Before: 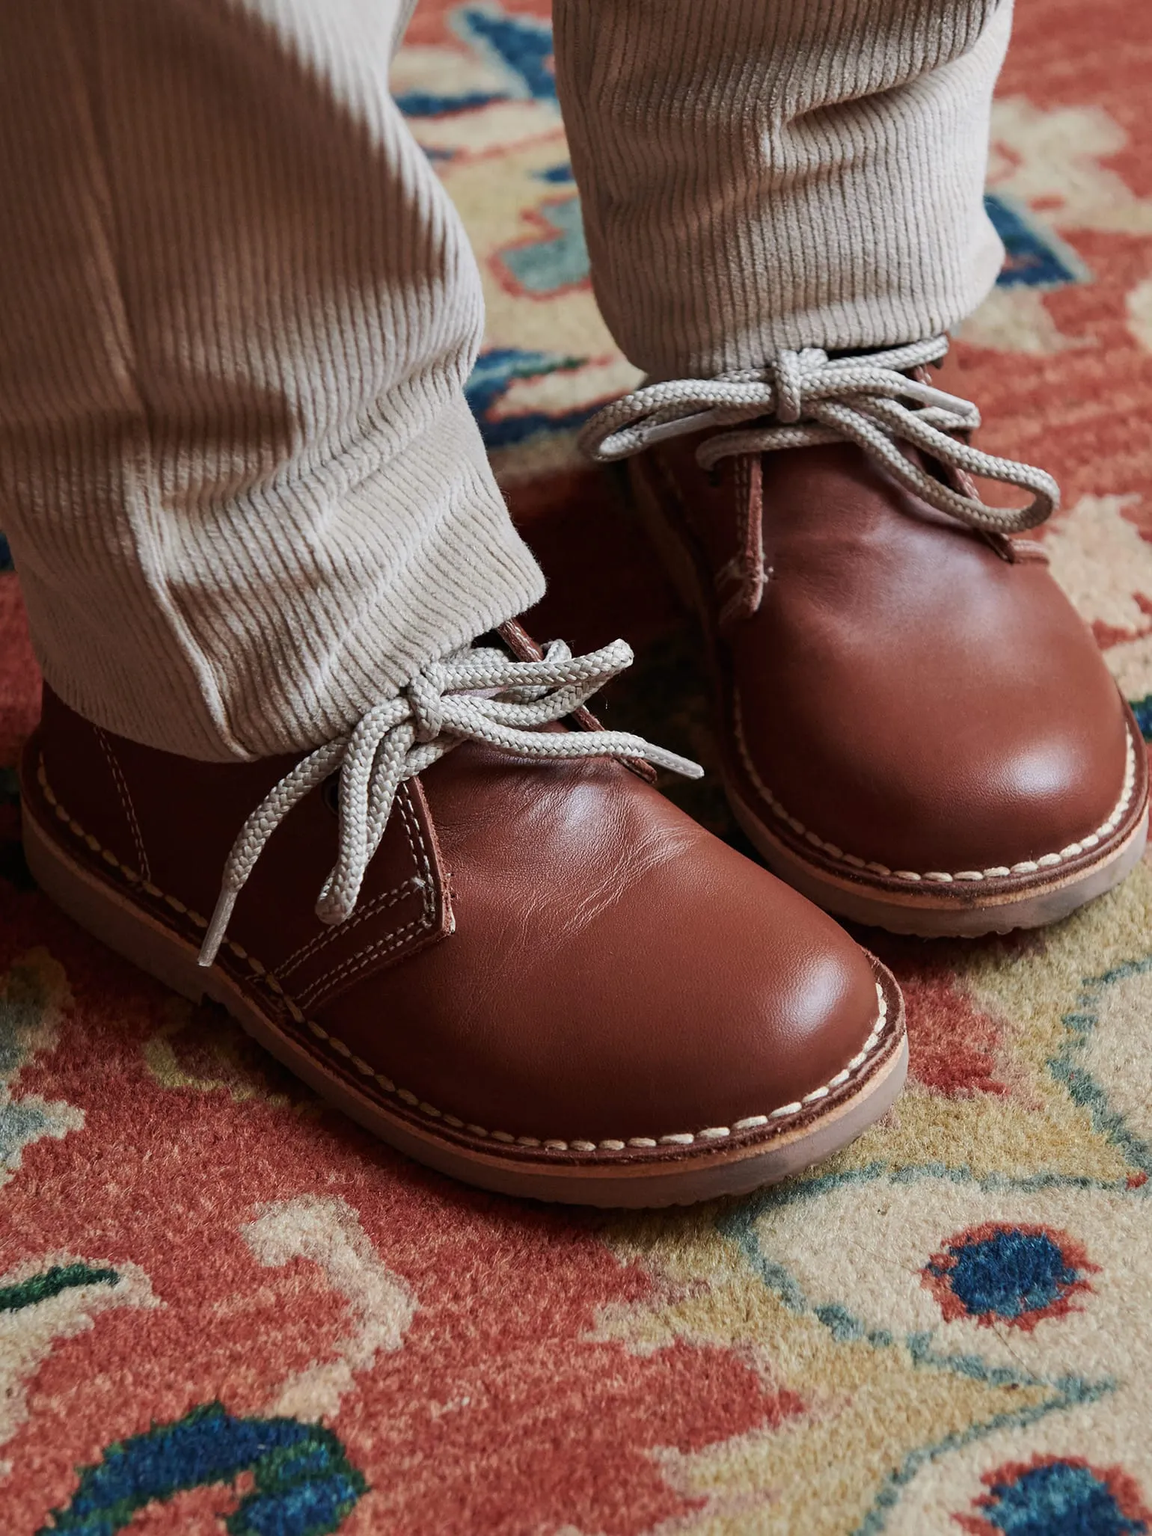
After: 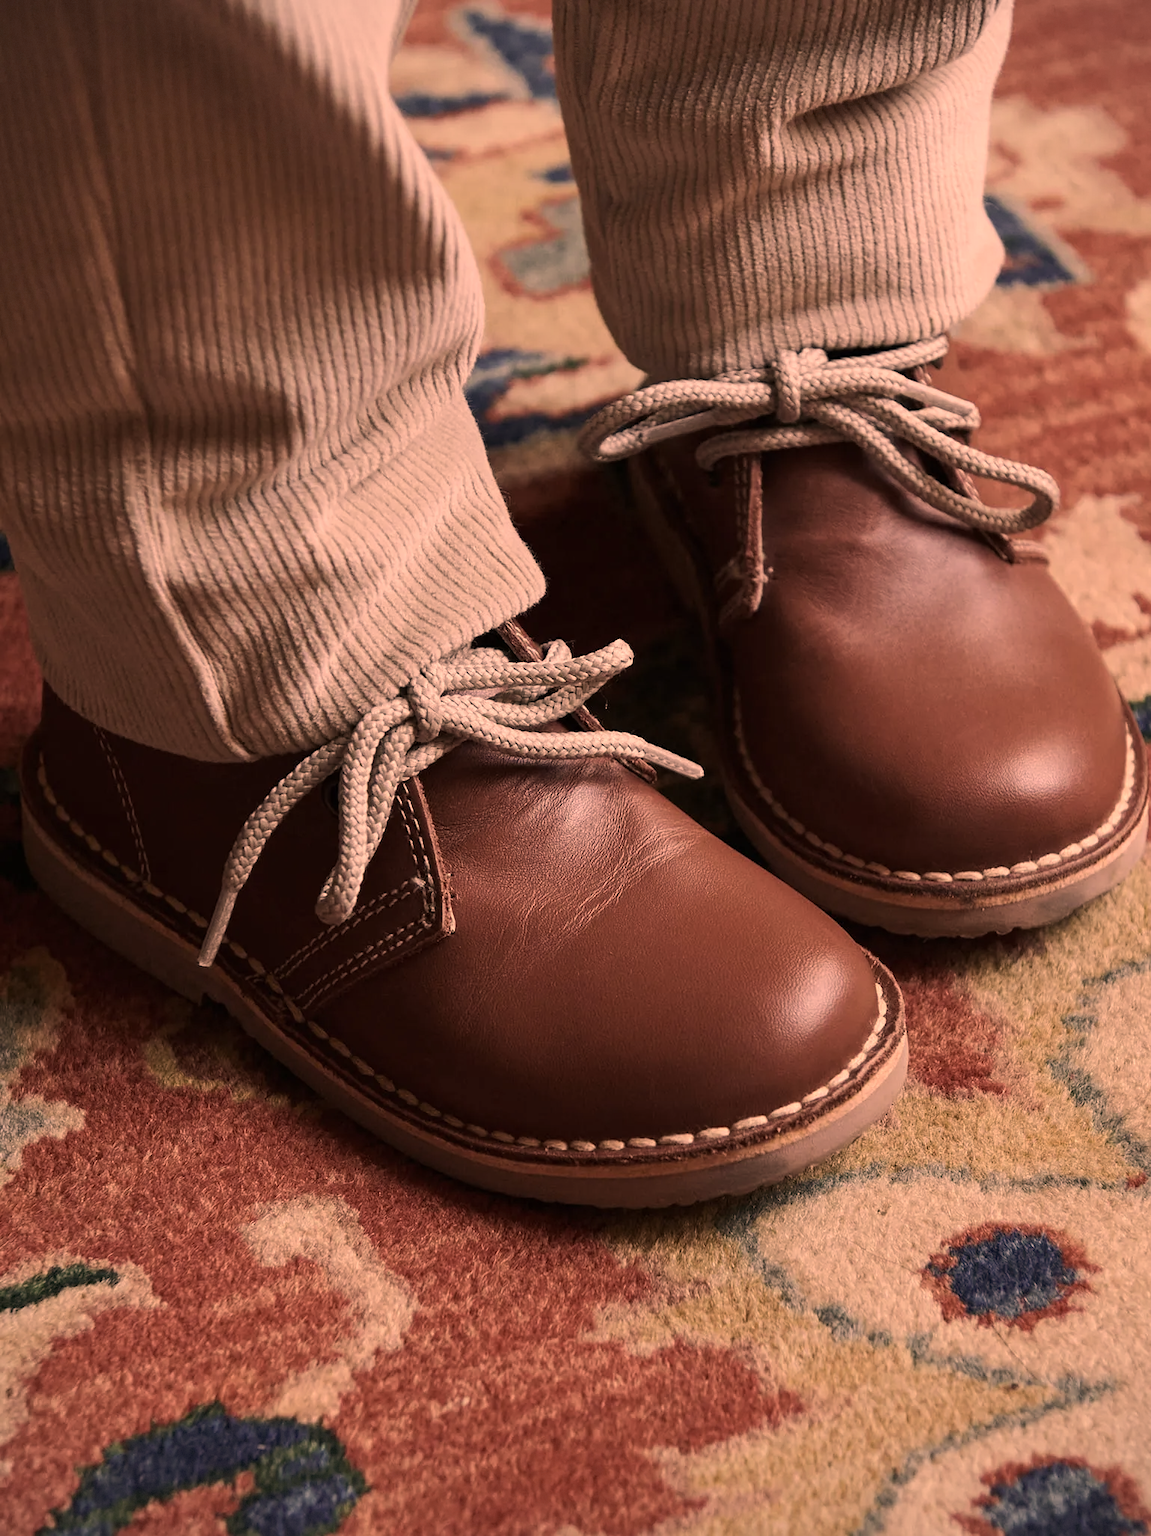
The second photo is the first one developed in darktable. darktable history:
vignetting: fall-off start 97.28%, fall-off radius 79%, brightness -0.462, saturation -0.3, width/height ratio 1.114, dithering 8-bit output, unbound false
color correction: highlights a* 40, highlights b* 40, saturation 0.69
